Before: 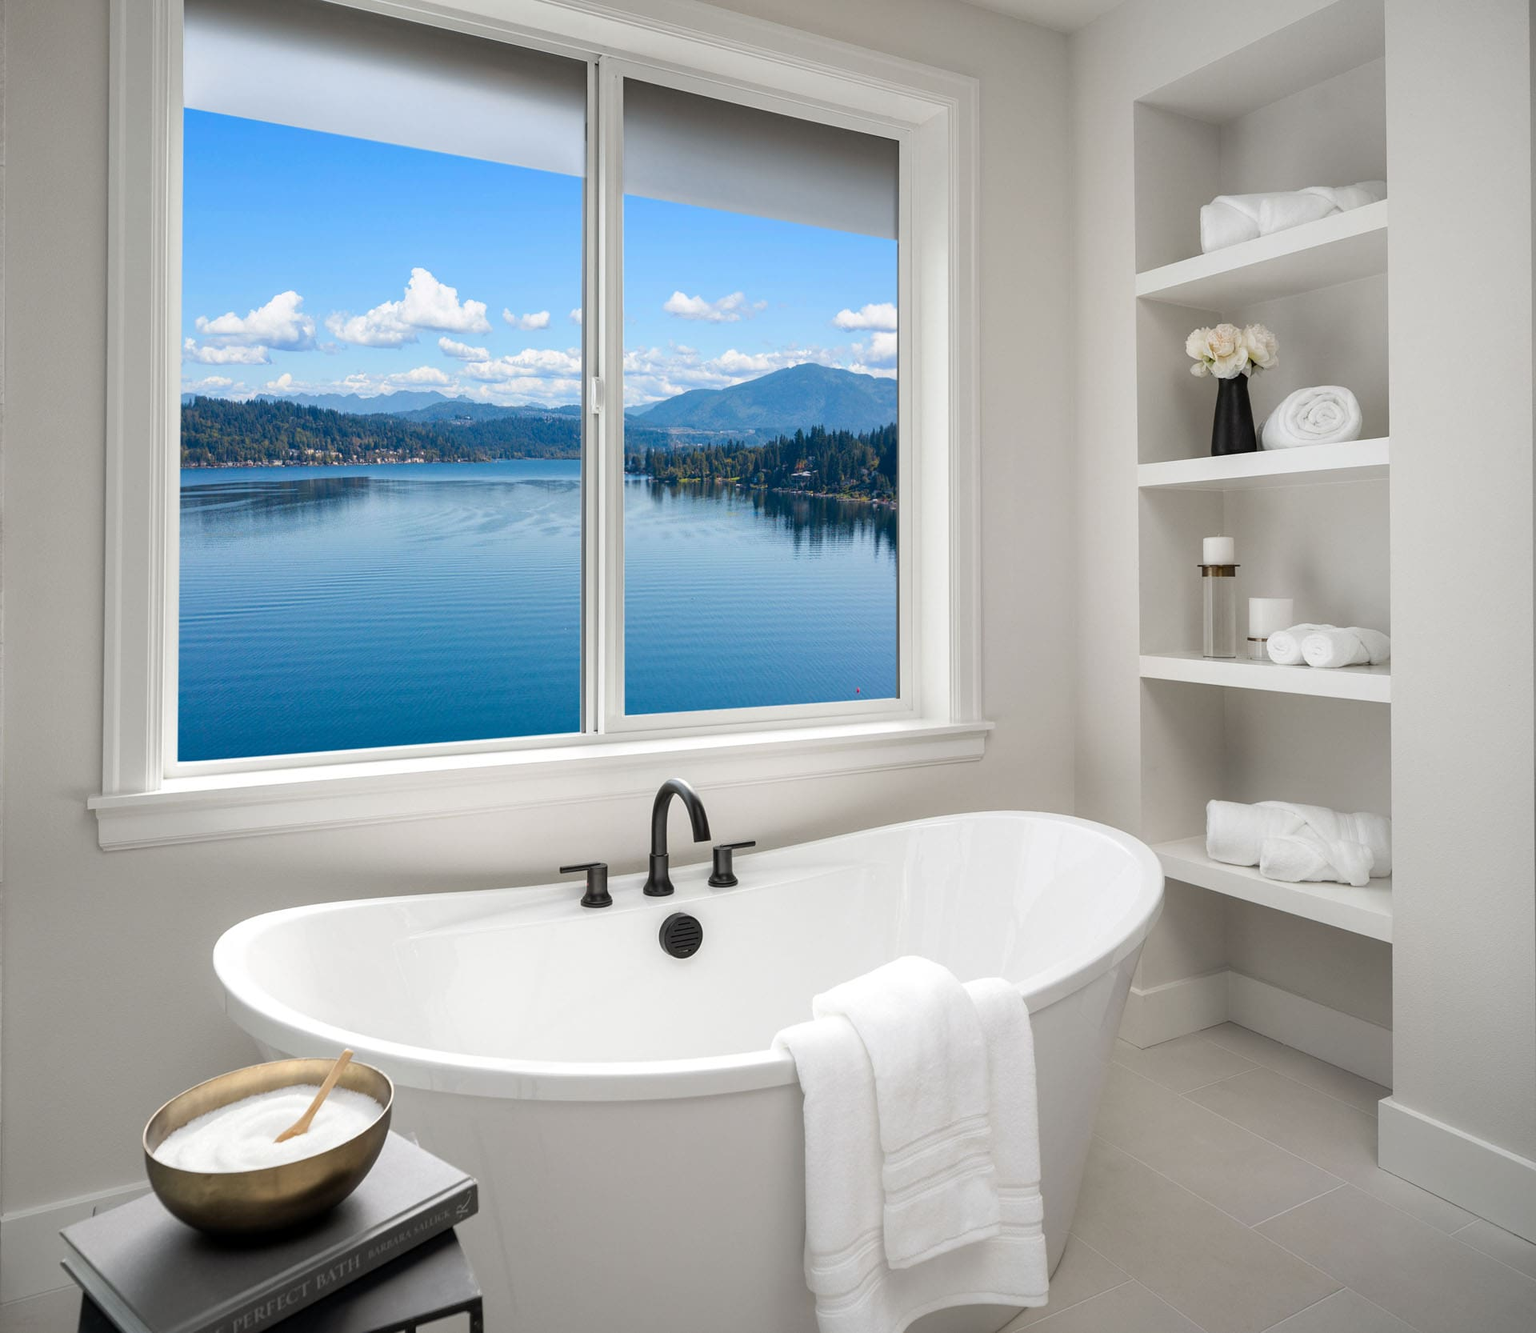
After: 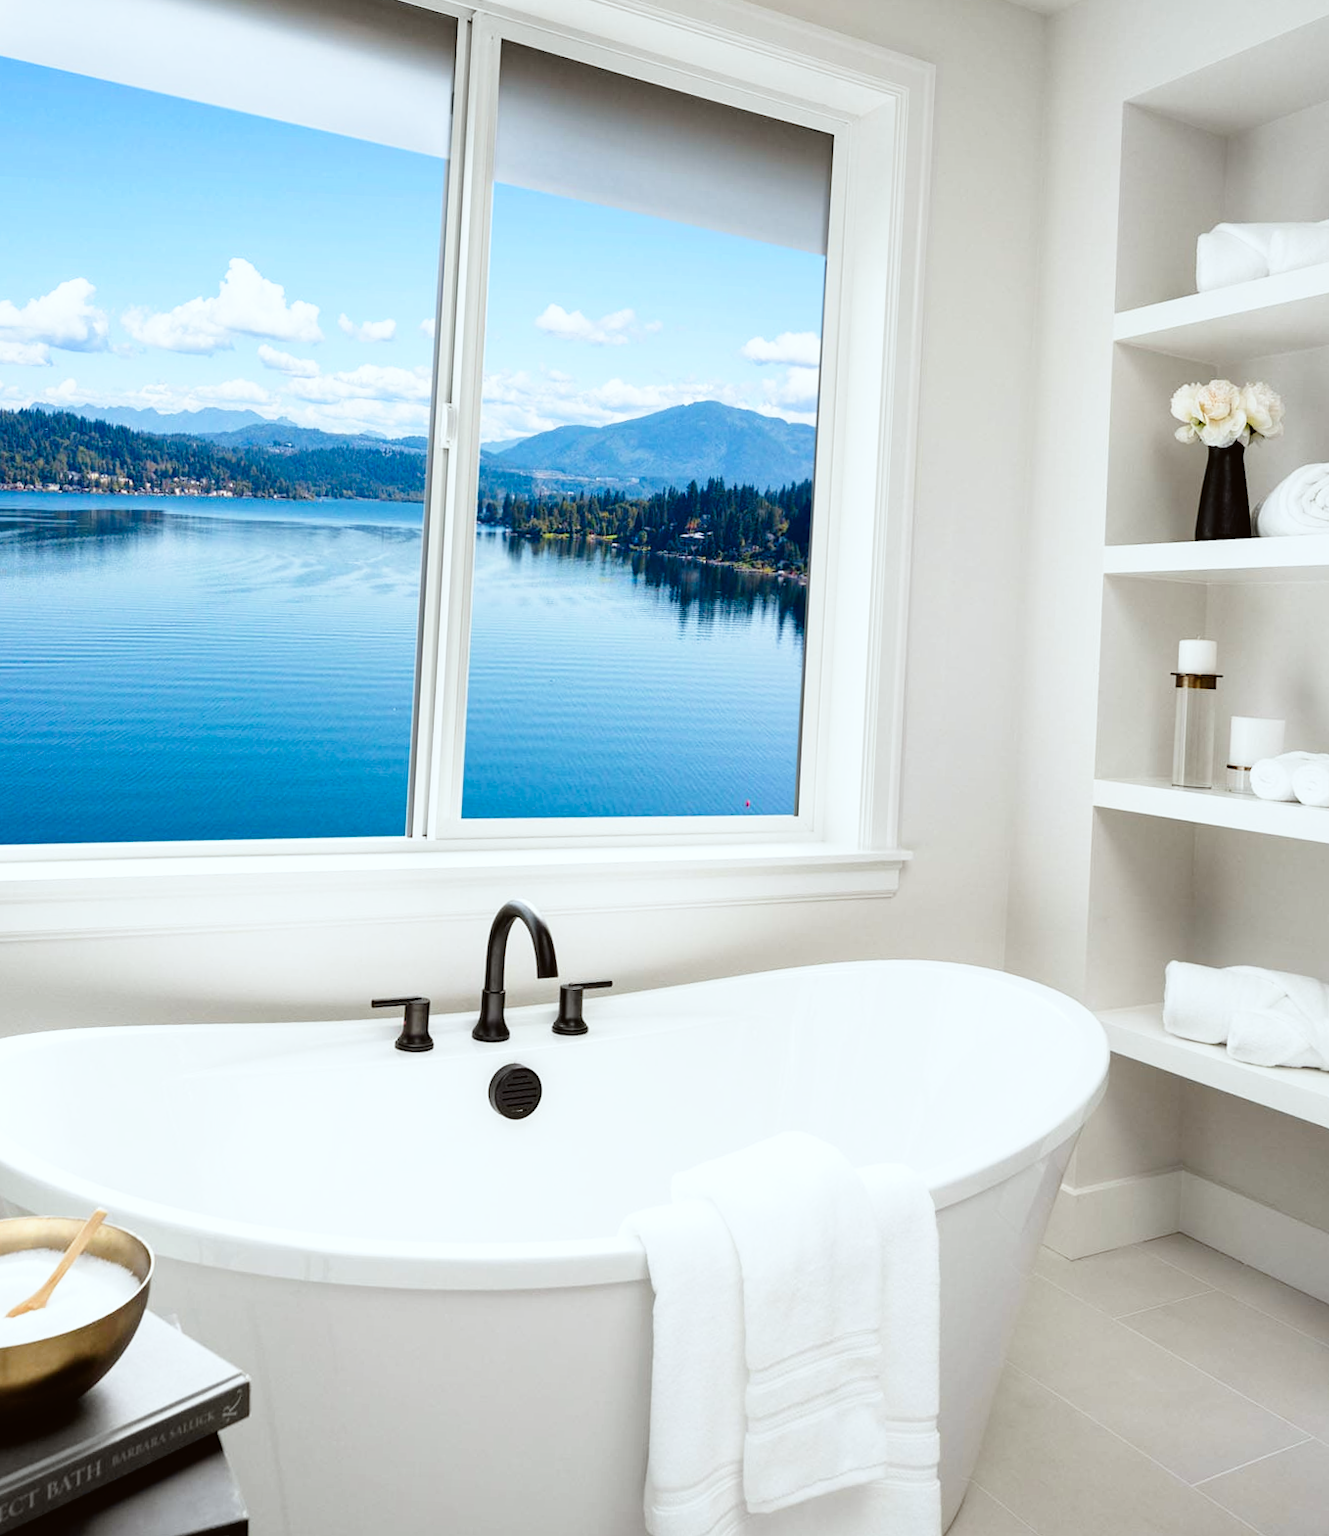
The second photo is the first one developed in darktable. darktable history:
tone curve: curves: ch0 [(0, 0.016) (0.11, 0.039) (0.259, 0.235) (0.383, 0.437) (0.499, 0.597) (0.733, 0.867) (0.843, 0.948) (1, 1)], preserve colors none
crop and rotate: angle -3.08°, left 13.961%, top 0.033%, right 10.993%, bottom 0.029%
color correction: highlights a* -2.88, highlights b* -2.89, shadows a* 2.08, shadows b* 2.71
